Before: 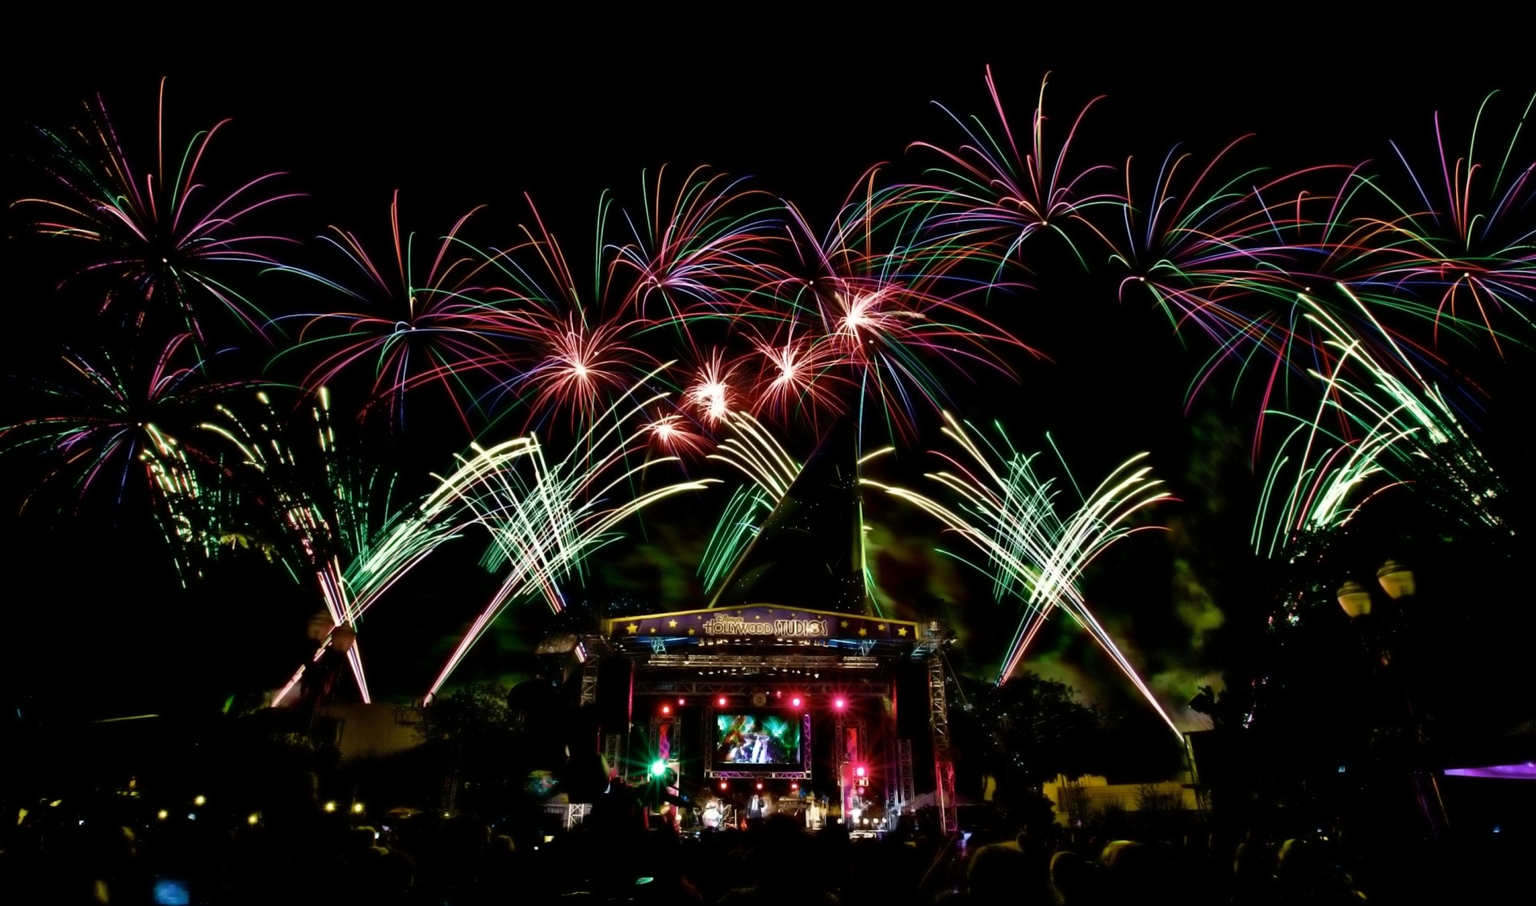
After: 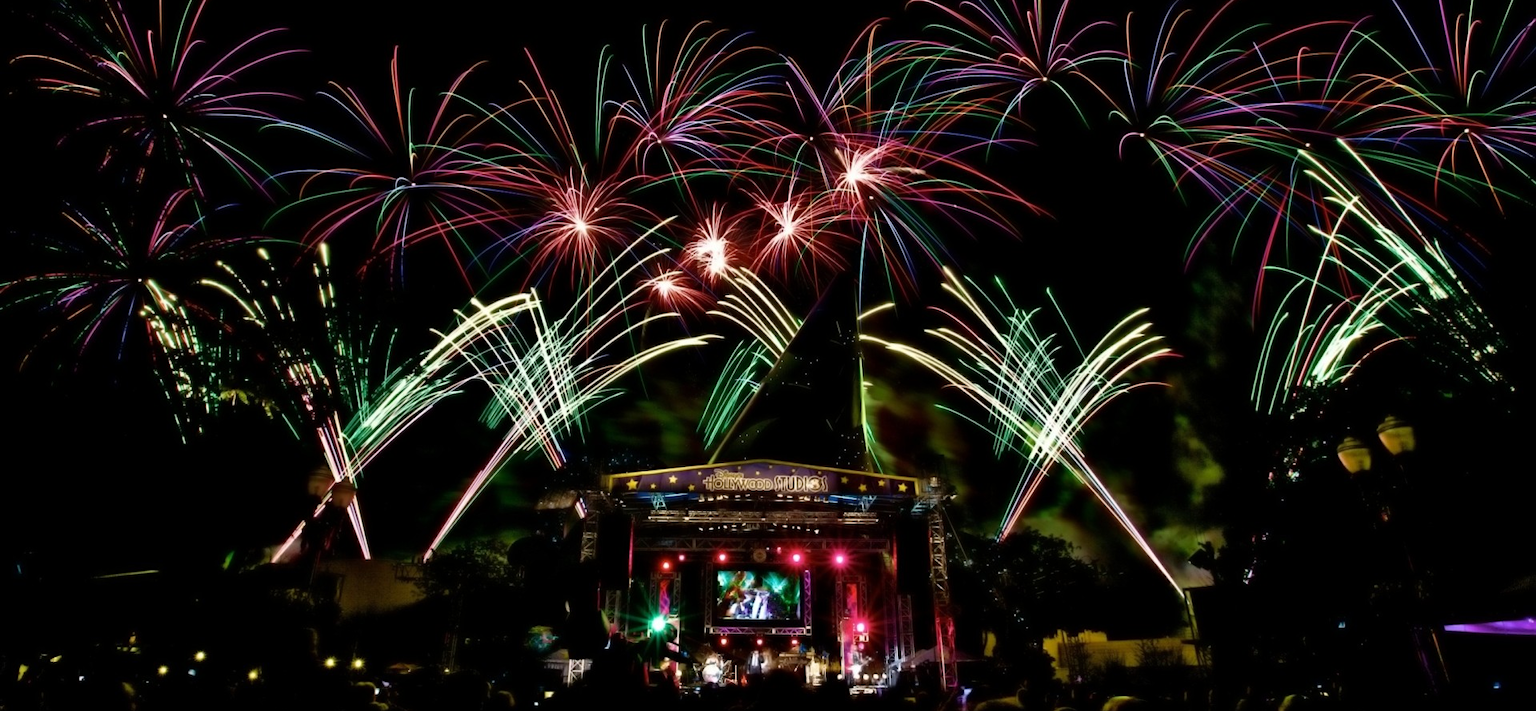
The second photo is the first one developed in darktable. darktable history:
crop and rotate: top 15.962%, bottom 5.435%
